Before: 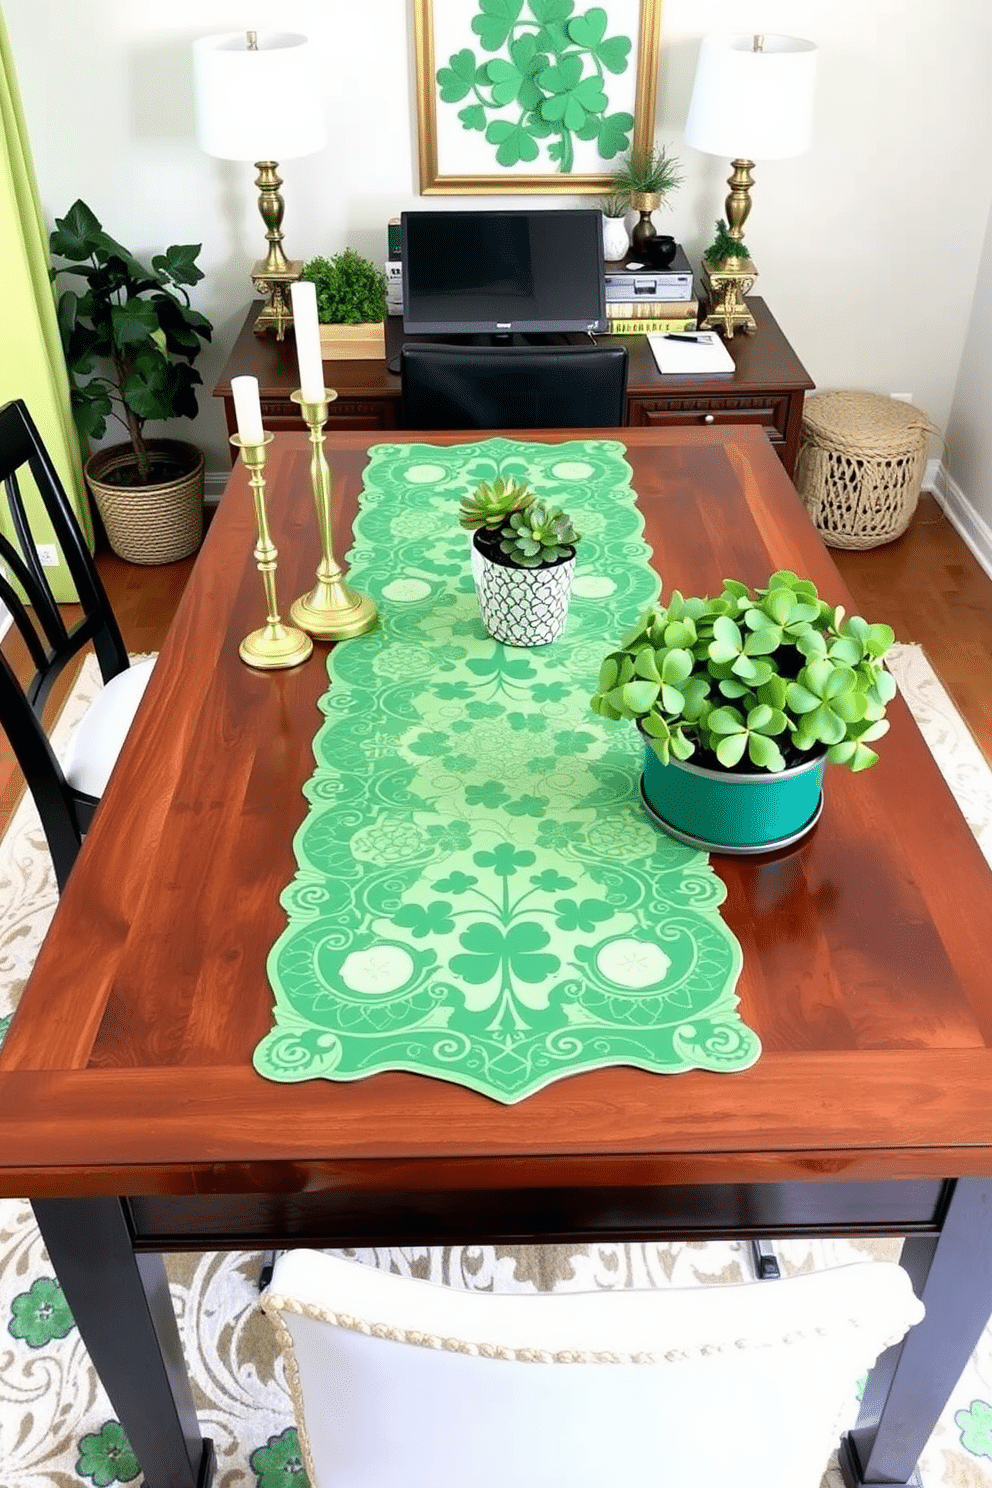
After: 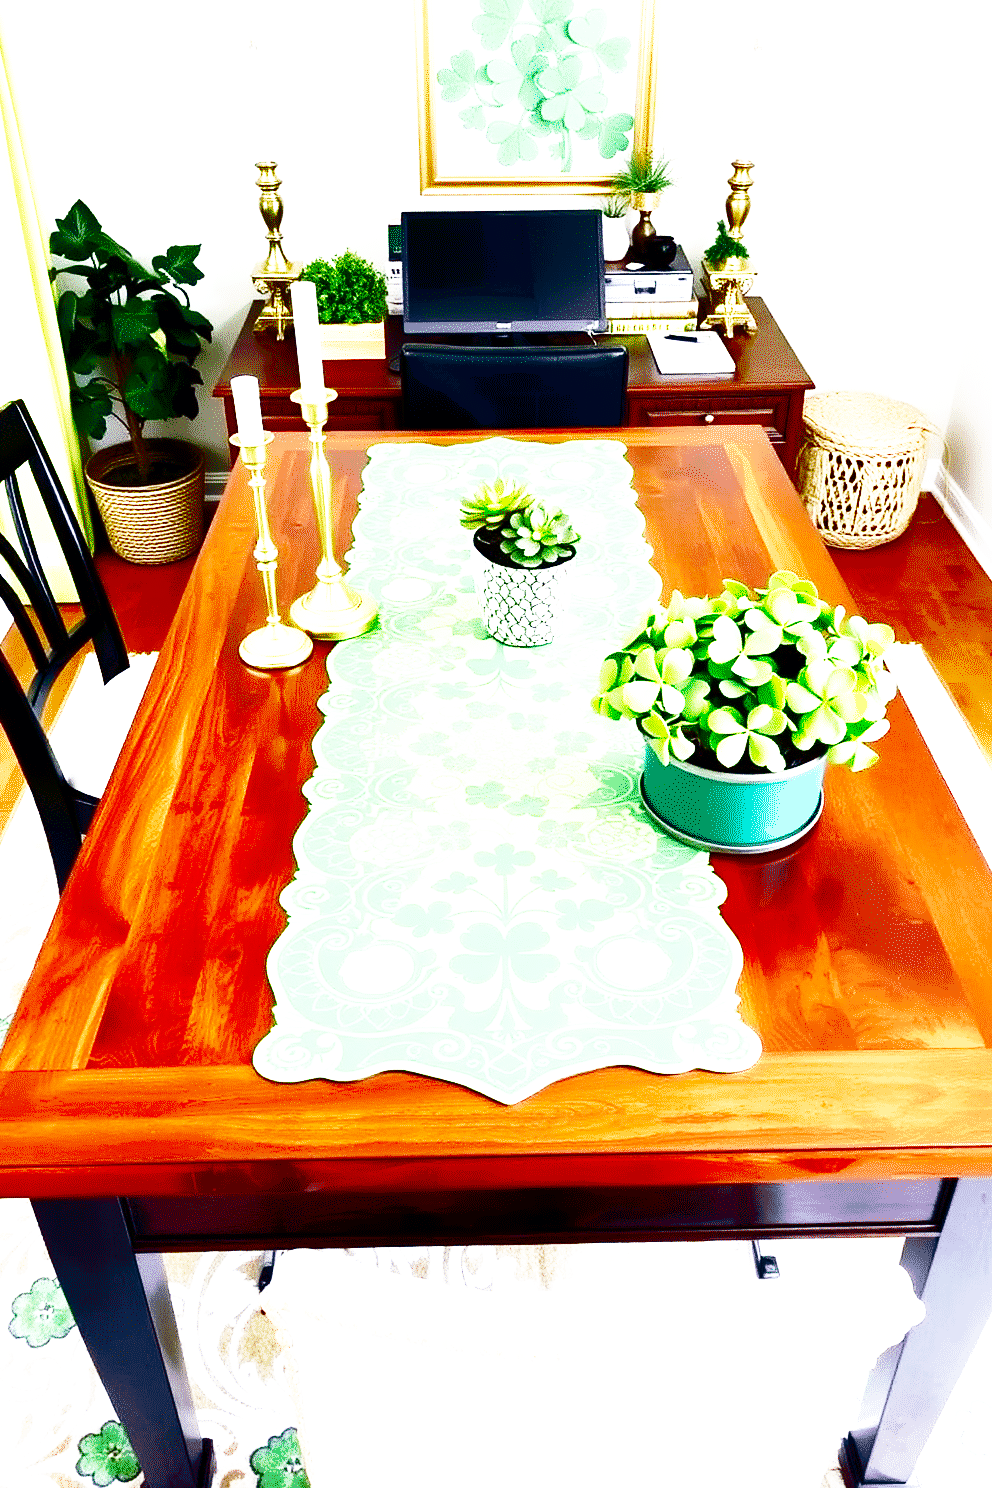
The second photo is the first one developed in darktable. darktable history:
base curve: curves: ch0 [(0, 0) (0.007, 0.004) (0.027, 0.03) (0.046, 0.07) (0.207, 0.54) (0.442, 0.872) (0.673, 0.972) (1, 1)], preserve colors none
exposure: black level correction 0, exposure 1.122 EV, compensate exposure bias true, compensate highlight preservation false
contrast brightness saturation: brightness -0.998, saturation 0.993
